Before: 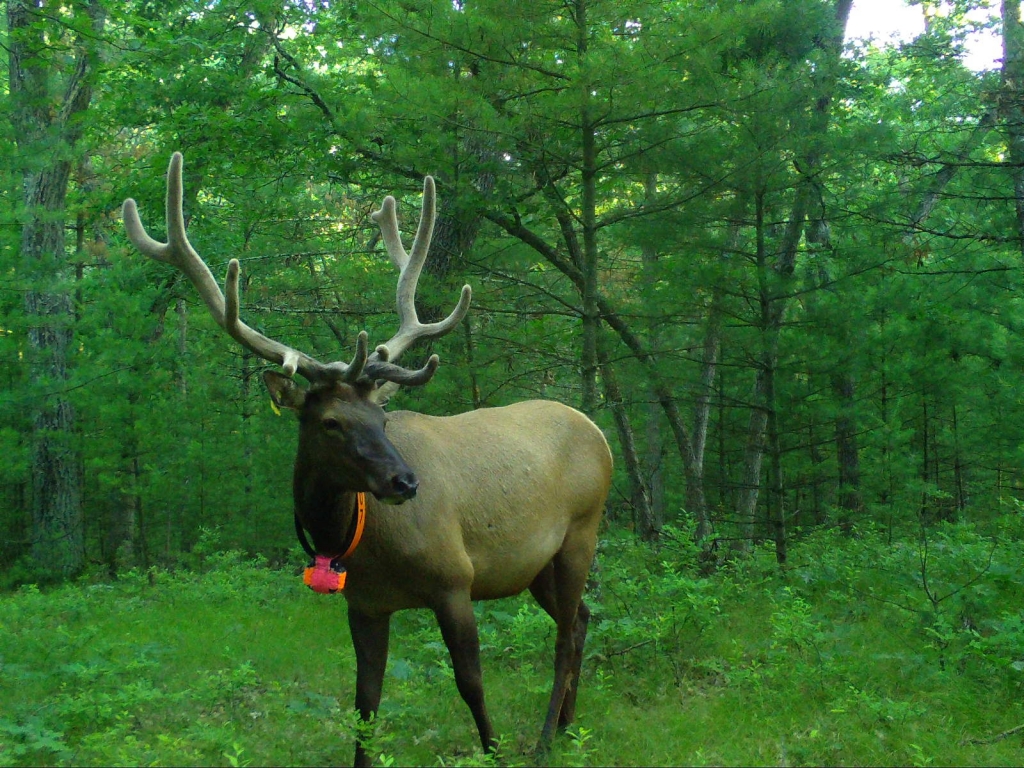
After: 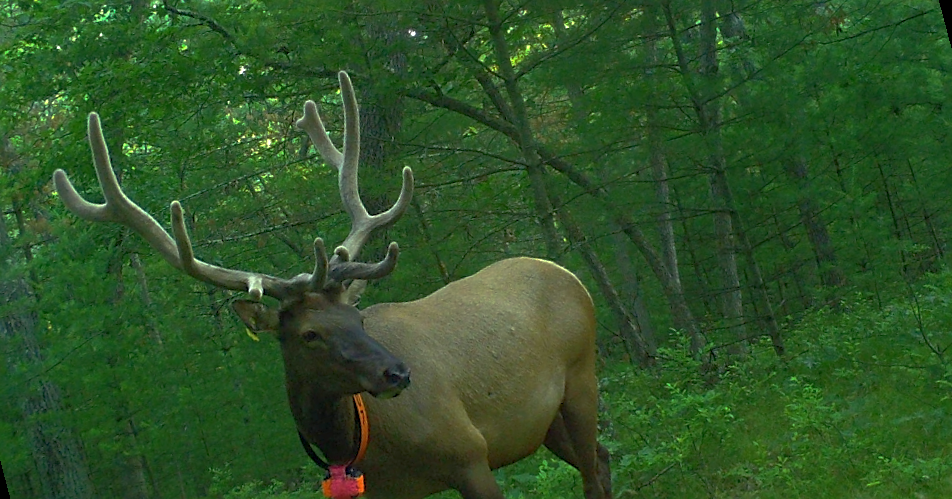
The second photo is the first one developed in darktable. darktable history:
base curve: curves: ch0 [(0, 0) (0.595, 0.418) (1, 1)], preserve colors none
rotate and perspective: rotation -14.8°, crop left 0.1, crop right 0.903, crop top 0.25, crop bottom 0.748
rgb curve: curves: ch0 [(0, 0) (0.072, 0.166) (0.217, 0.293) (0.414, 0.42) (1, 1)], compensate middle gray true, preserve colors basic power
sharpen: on, module defaults
